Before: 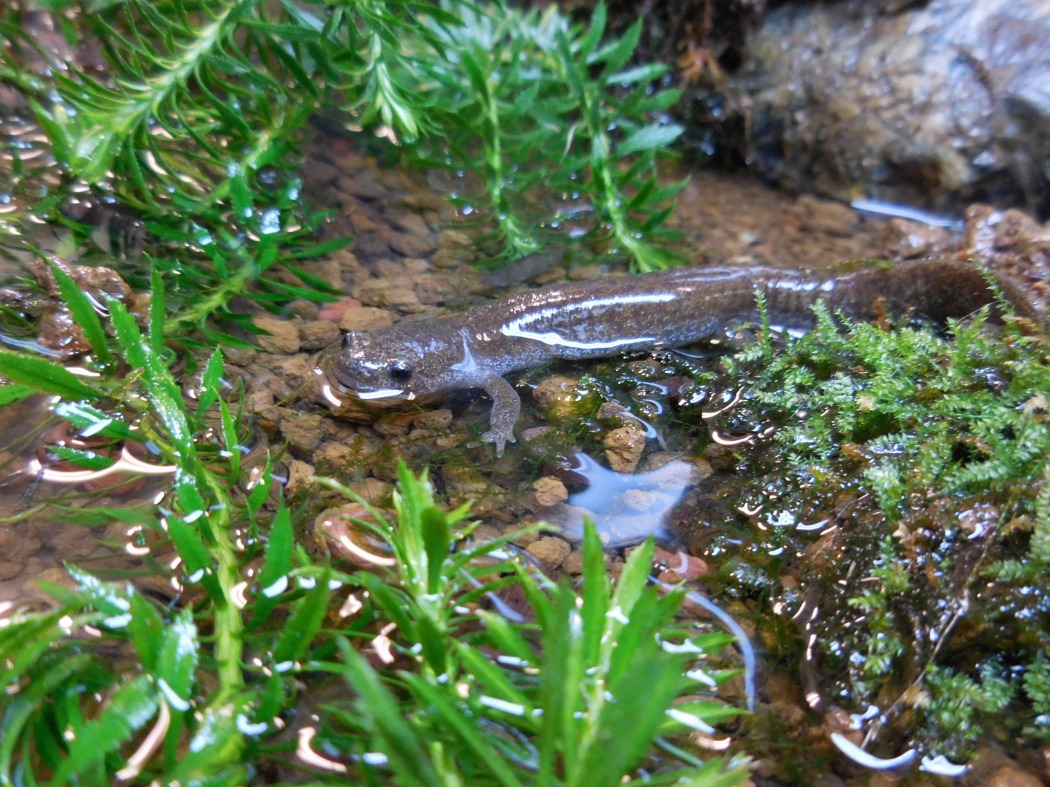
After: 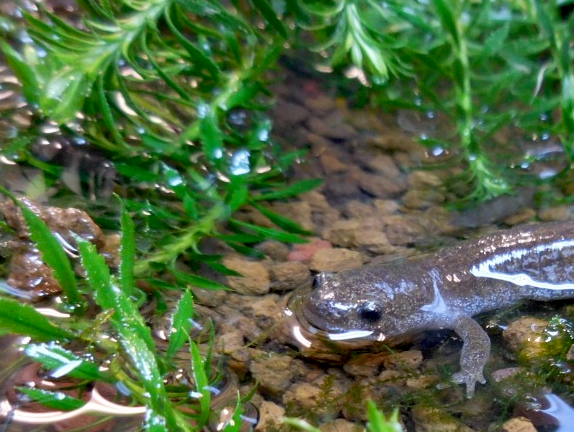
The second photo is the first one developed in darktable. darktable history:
crop and rotate: left 3.047%, top 7.509%, right 42.236%, bottom 37.598%
exposure: black level correction 0.009, compensate highlight preservation false
